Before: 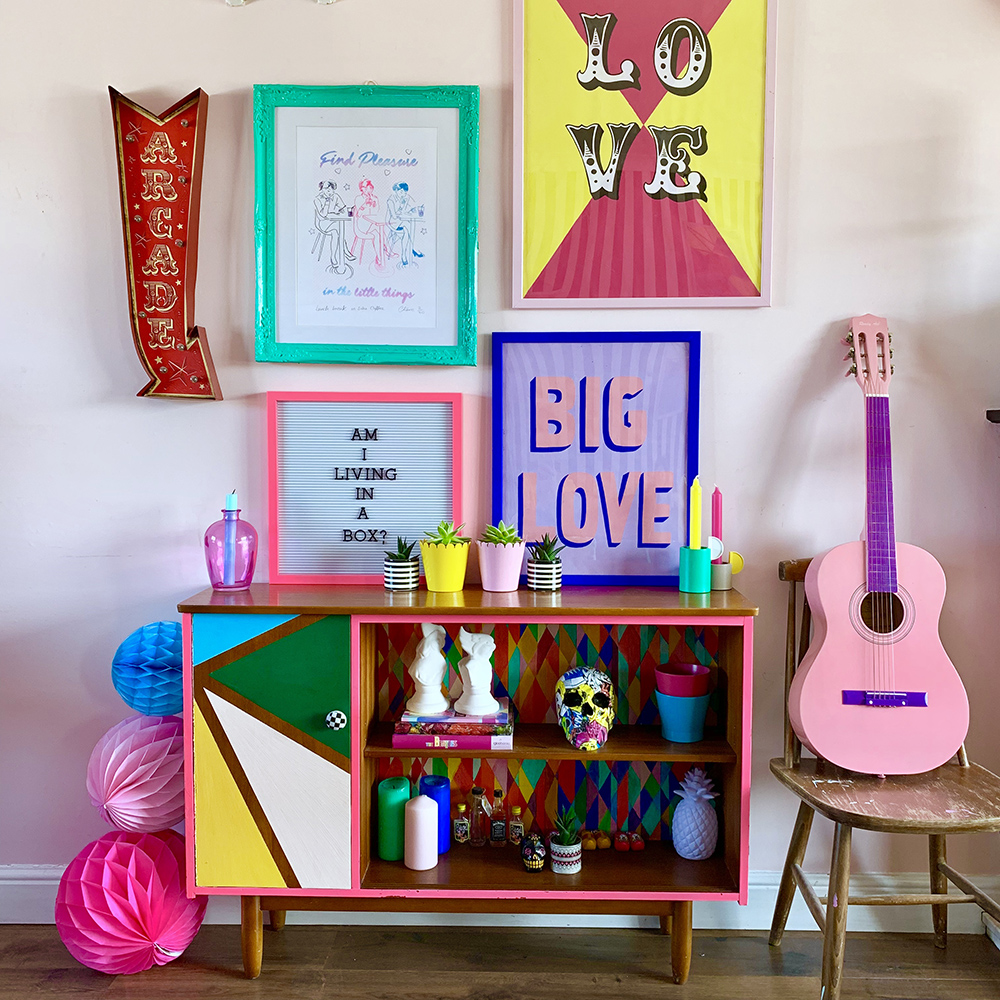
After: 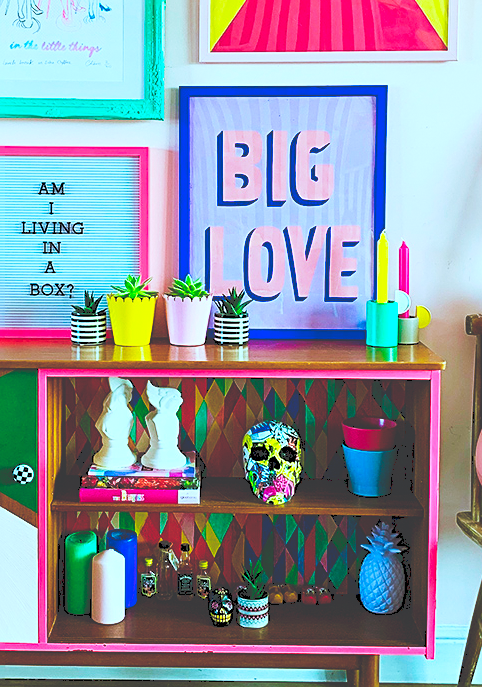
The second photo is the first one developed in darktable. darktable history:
contrast brightness saturation: brightness 0.09, saturation 0.19
sharpen: on, module defaults
grain: coarseness 0.81 ISO, strength 1.34%, mid-tones bias 0%
tone curve: curves: ch0 [(0, 0) (0.003, 0.24) (0.011, 0.24) (0.025, 0.24) (0.044, 0.244) (0.069, 0.244) (0.1, 0.252) (0.136, 0.264) (0.177, 0.274) (0.224, 0.284) (0.277, 0.313) (0.335, 0.361) (0.399, 0.415) (0.468, 0.498) (0.543, 0.595) (0.623, 0.695) (0.709, 0.793) (0.801, 0.883) (0.898, 0.942) (1, 1)], preserve colors none
color correction: highlights a* -0.137, highlights b* -5.91, shadows a* -0.137, shadows b* -0.137
crop: left 31.379%, top 24.658%, right 20.326%, bottom 6.628%
color balance rgb: shadows lift › chroma 11.71%, shadows lift › hue 133.46°, highlights gain › chroma 4%, highlights gain › hue 200.2°, perceptual saturation grading › global saturation 18.05%
